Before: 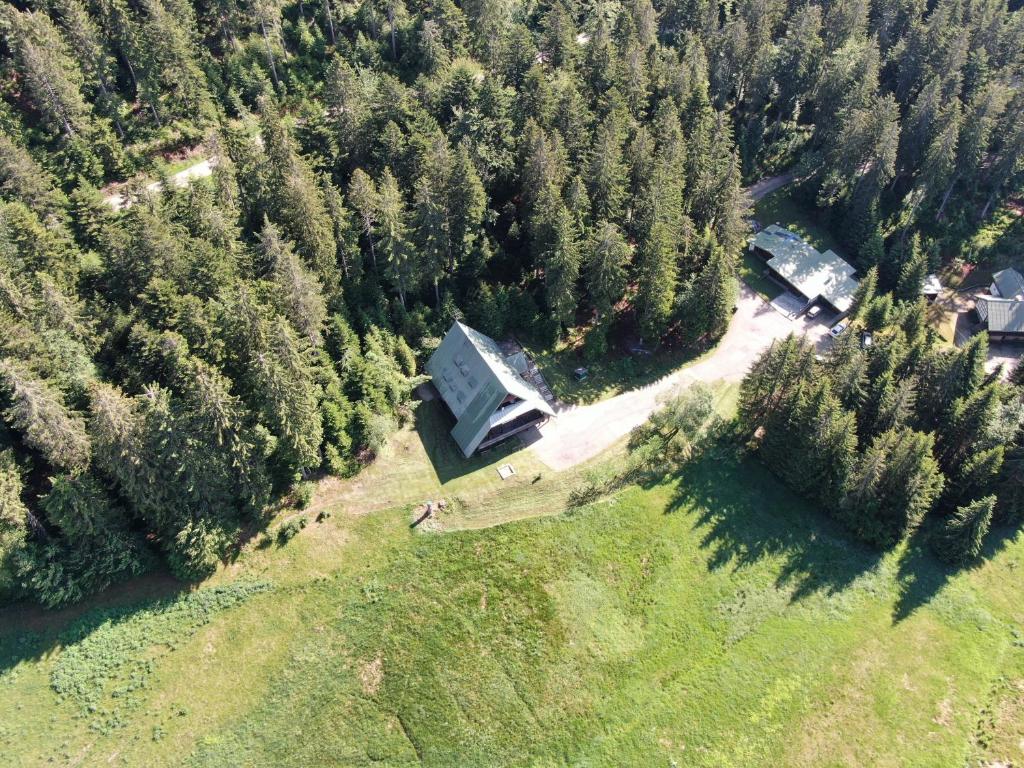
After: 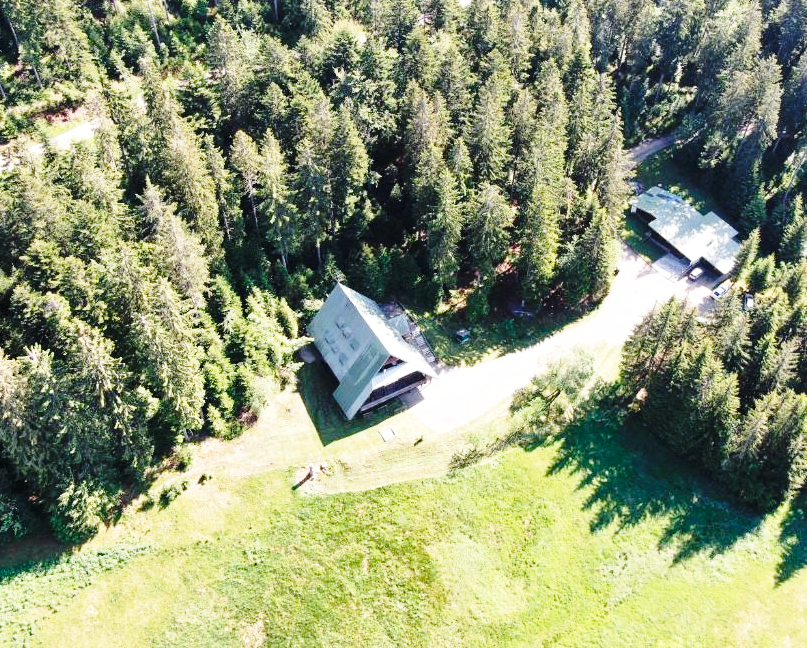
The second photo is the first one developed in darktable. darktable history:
base curve: curves: ch0 [(0, 0) (0.028, 0.03) (0.105, 0.232) (0.387, 0.748) (0.754, 0.968) (1, 1)], preserve colors none
crop: left 11.598%, top 5.052%, right 9.561%, bottom 10.46%
